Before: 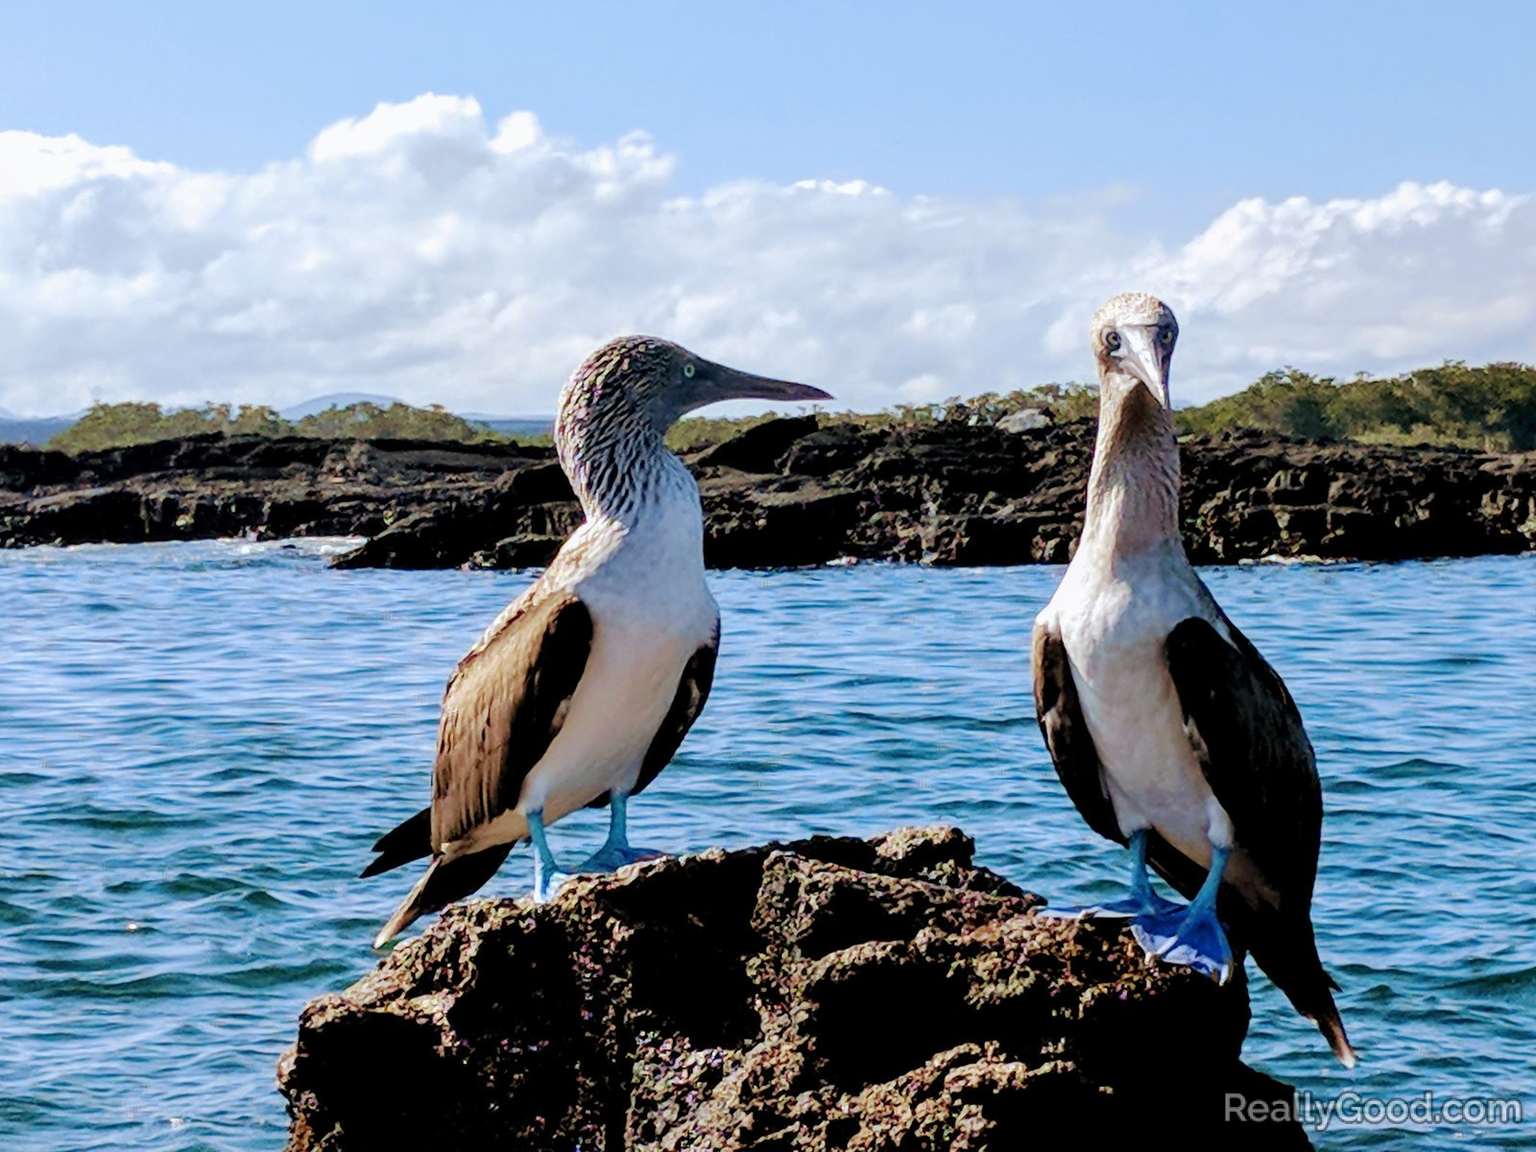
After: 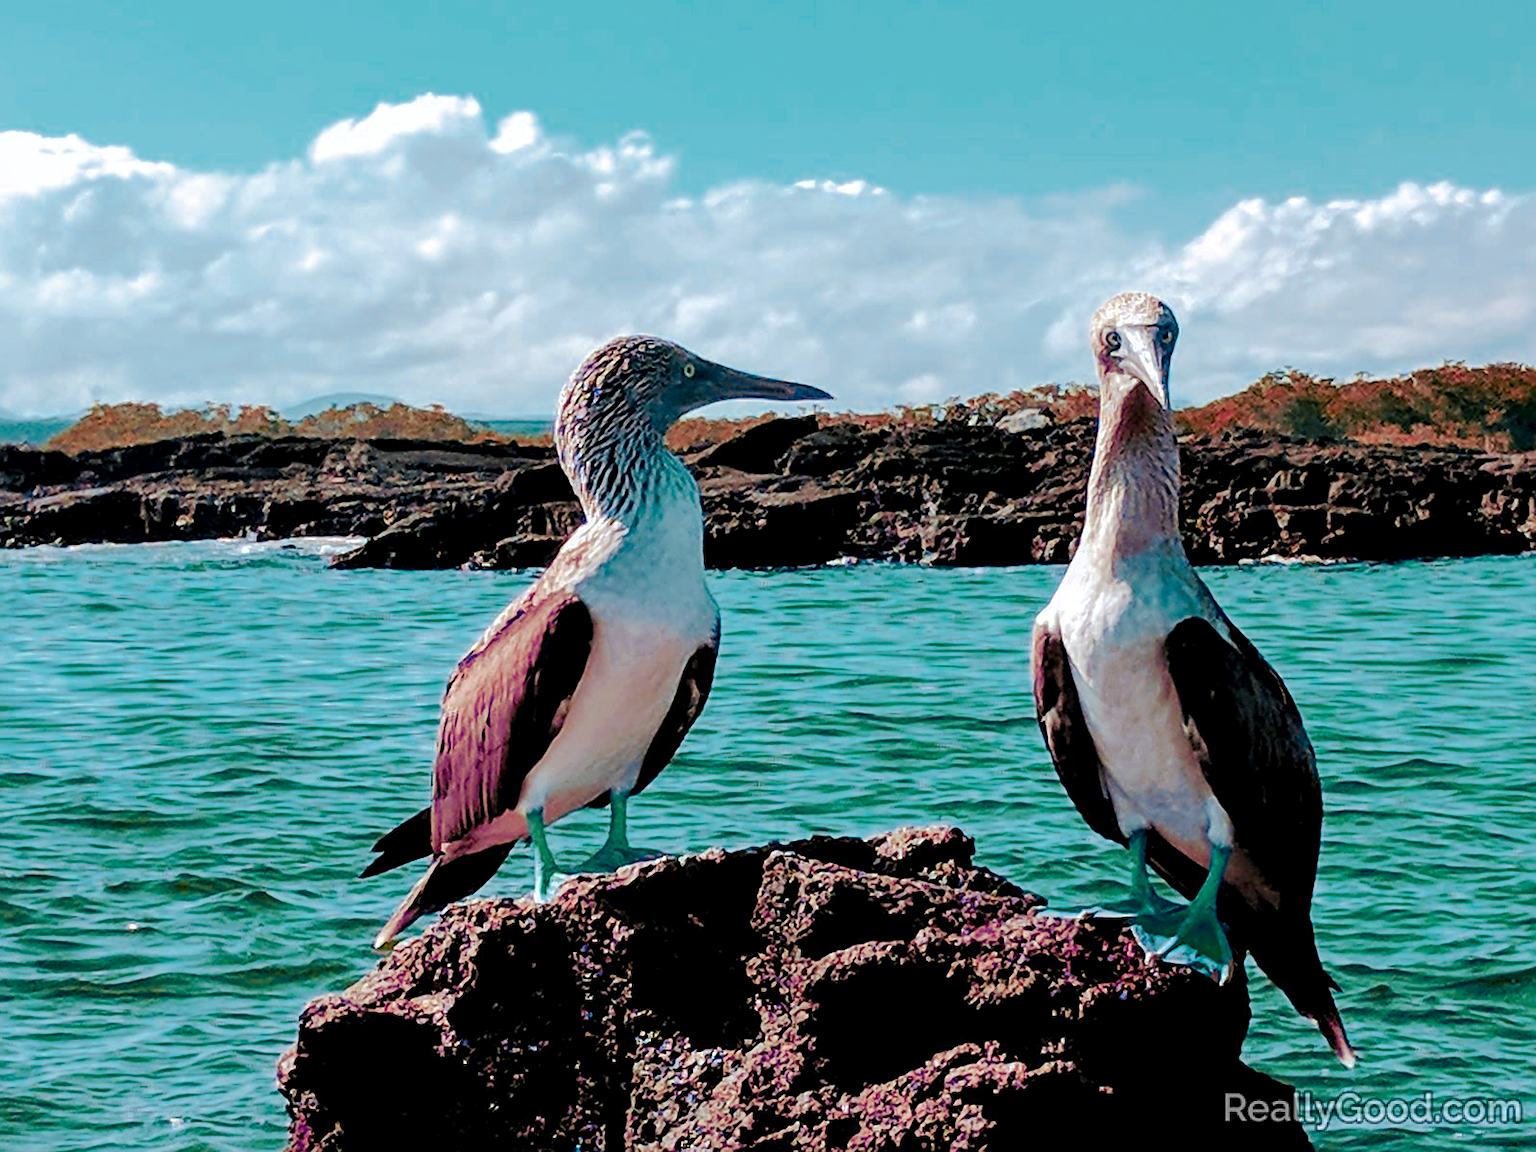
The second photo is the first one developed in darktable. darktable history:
base curve: curves: ch0 [(0, 0) (0.262, 0.32) (0.722, 0.705) (1, 1)], preserve colors none
local contrast: highlights 104%, shadows 99%, detail 119%, midtone range 0.2
color zones: curves: ch0 [(0.826, 0.353)]; ch1 [(0.242, 0.647) (0.889, 0.342)]; ch2 [(0.246, 0.089) (0.969, 0.068)]
sharpen: on, module defaults
